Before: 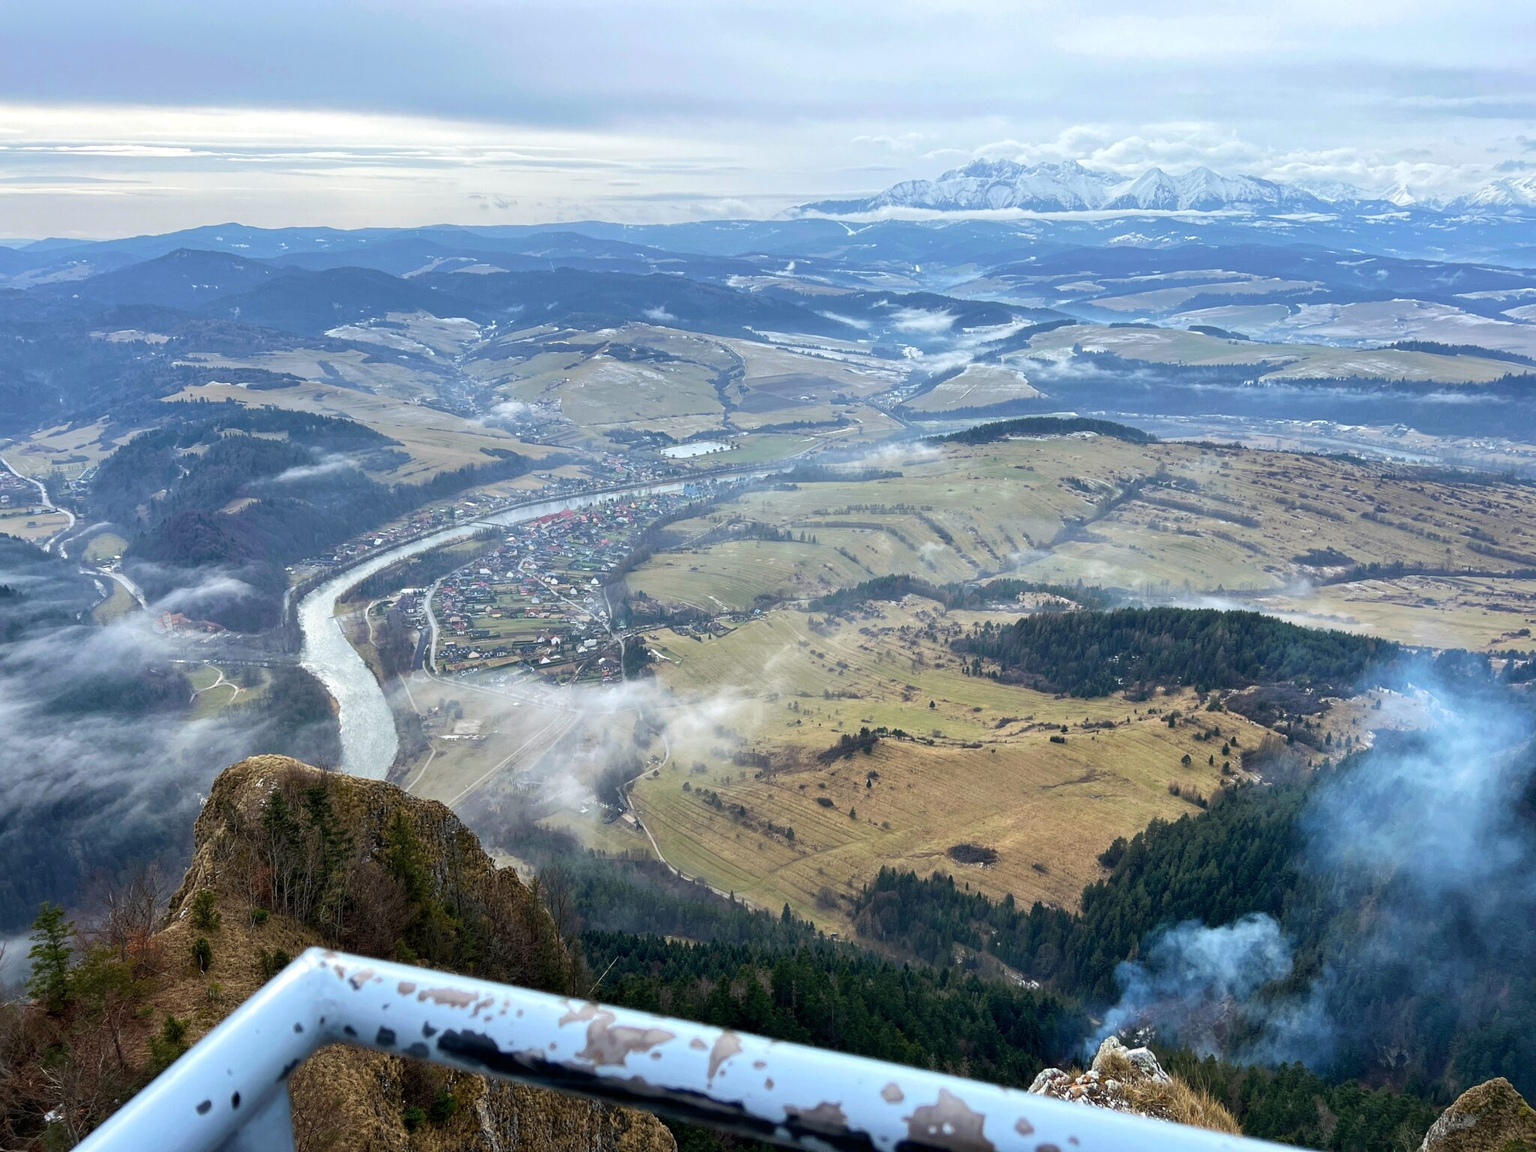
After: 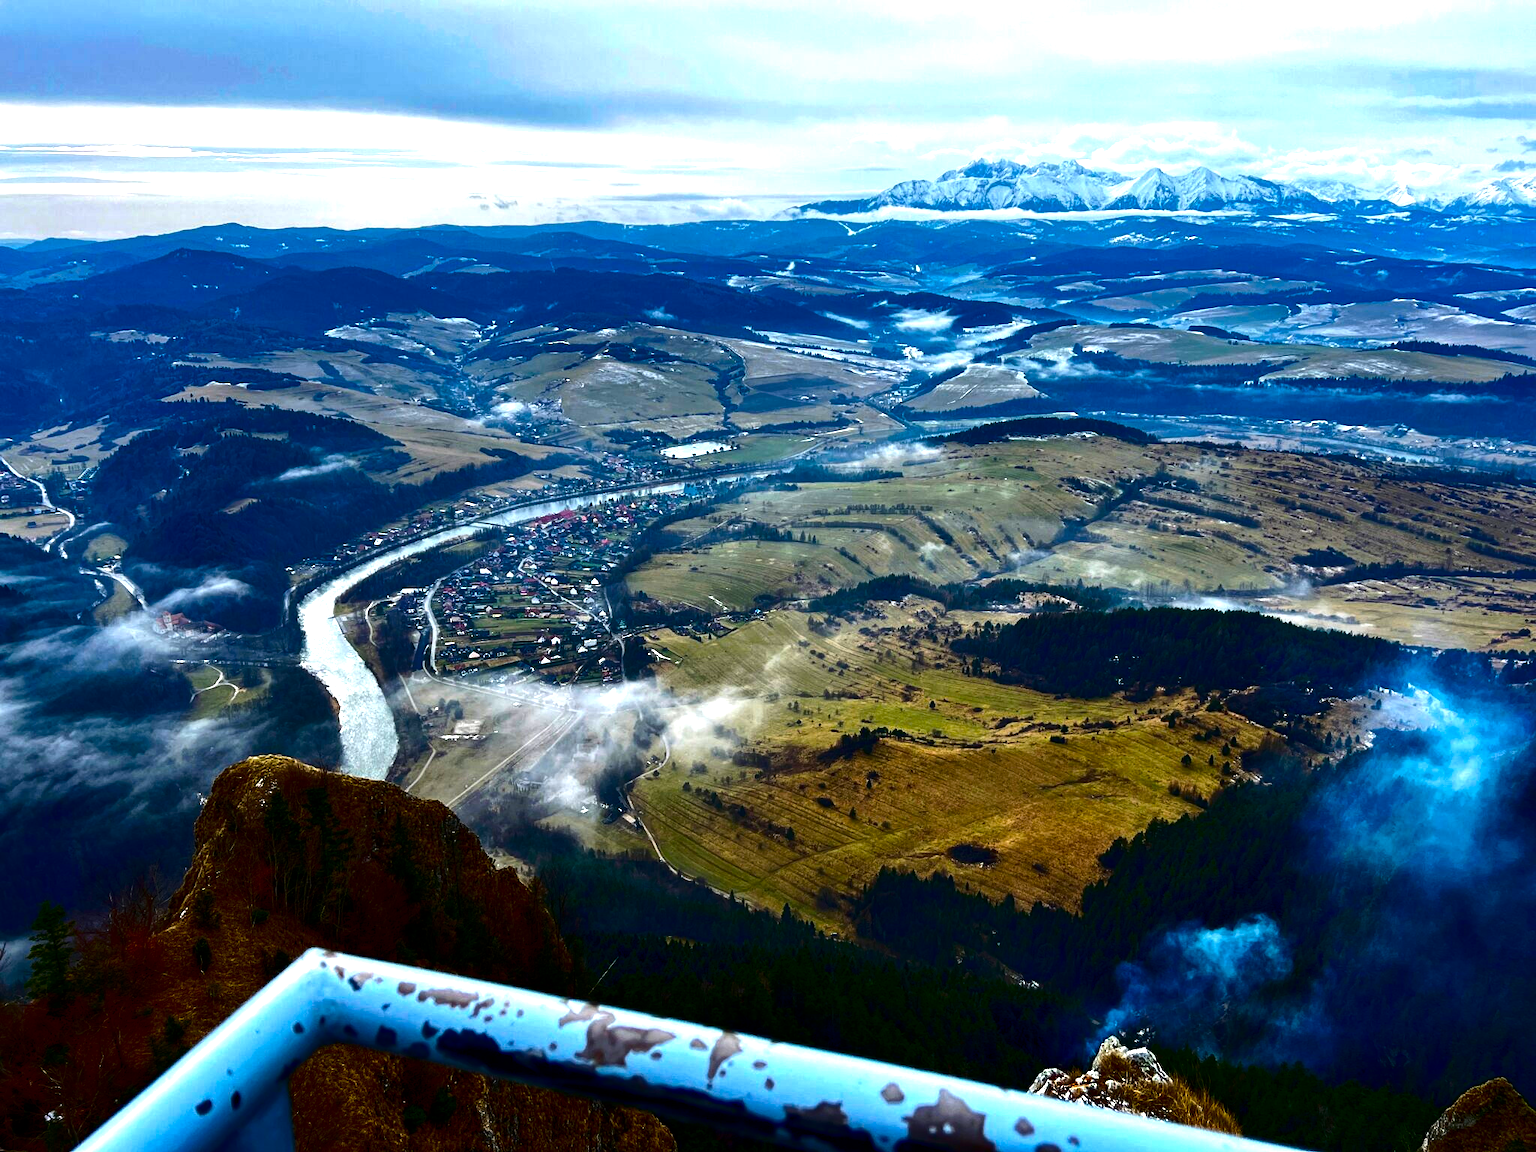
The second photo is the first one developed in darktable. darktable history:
contrast brightness saturation: contrast 0.09, brightness -0.59, saturation 0.17
color balance rgb: linear chroma grading › global chroma 9%, perceptual saturation grading › global saturation 36%, perceptual saturation grading › shadows 35%, perceptual brilliance grading › global brilliance 15%, perceptual brilliance grading › shadows -35%, global vibrance 15%
